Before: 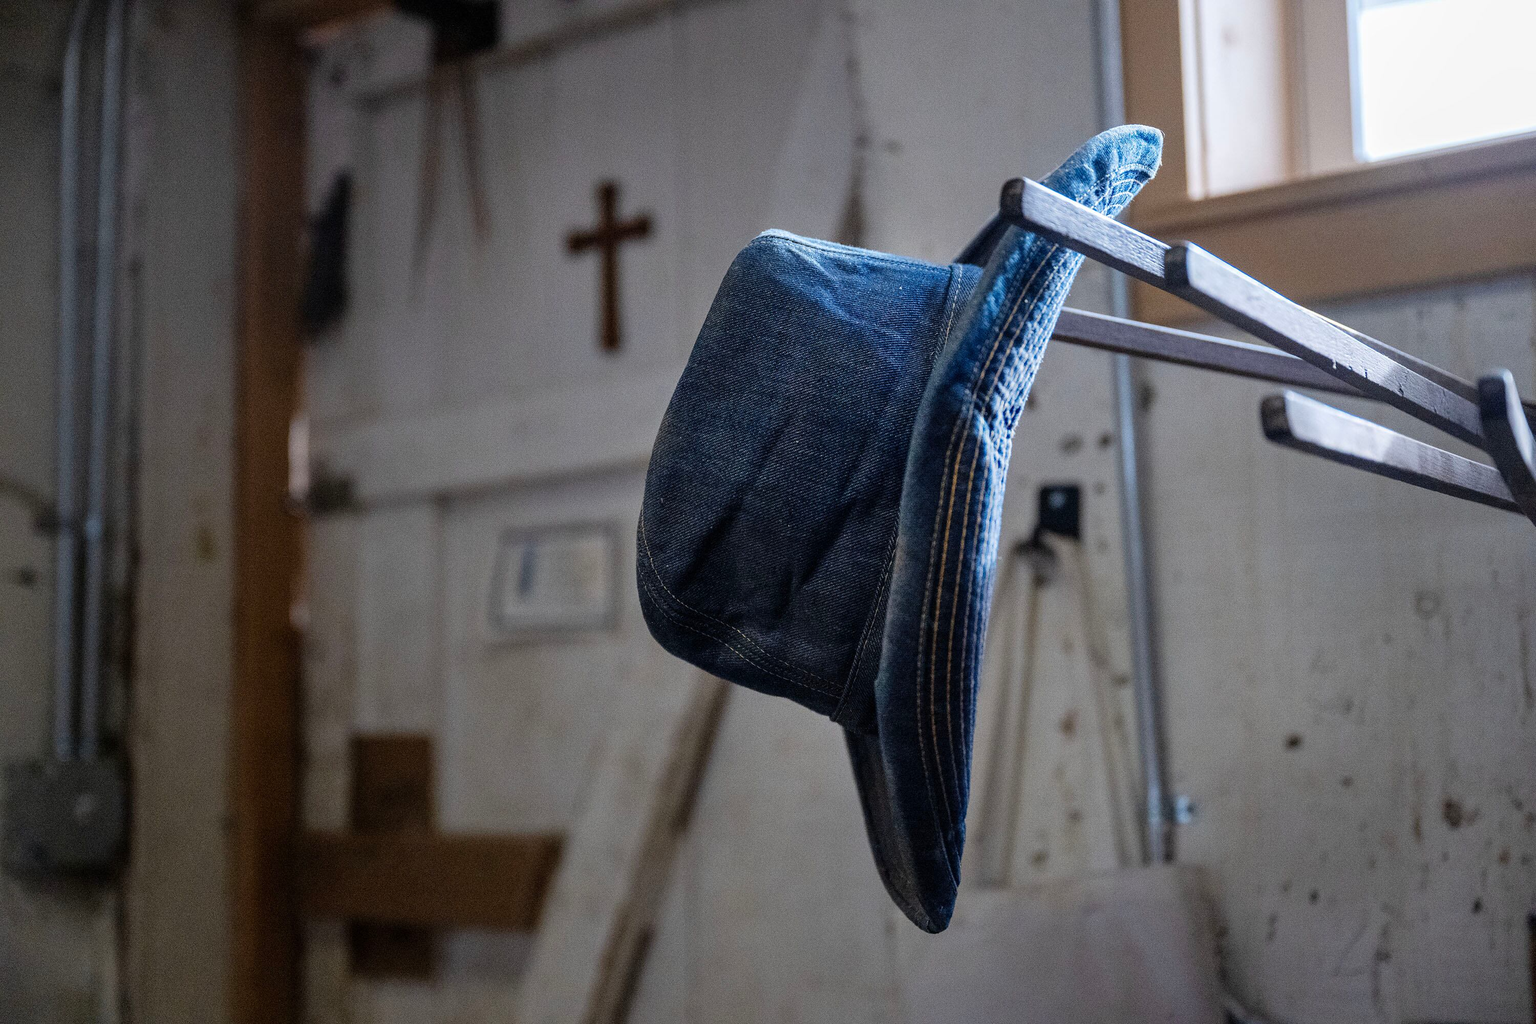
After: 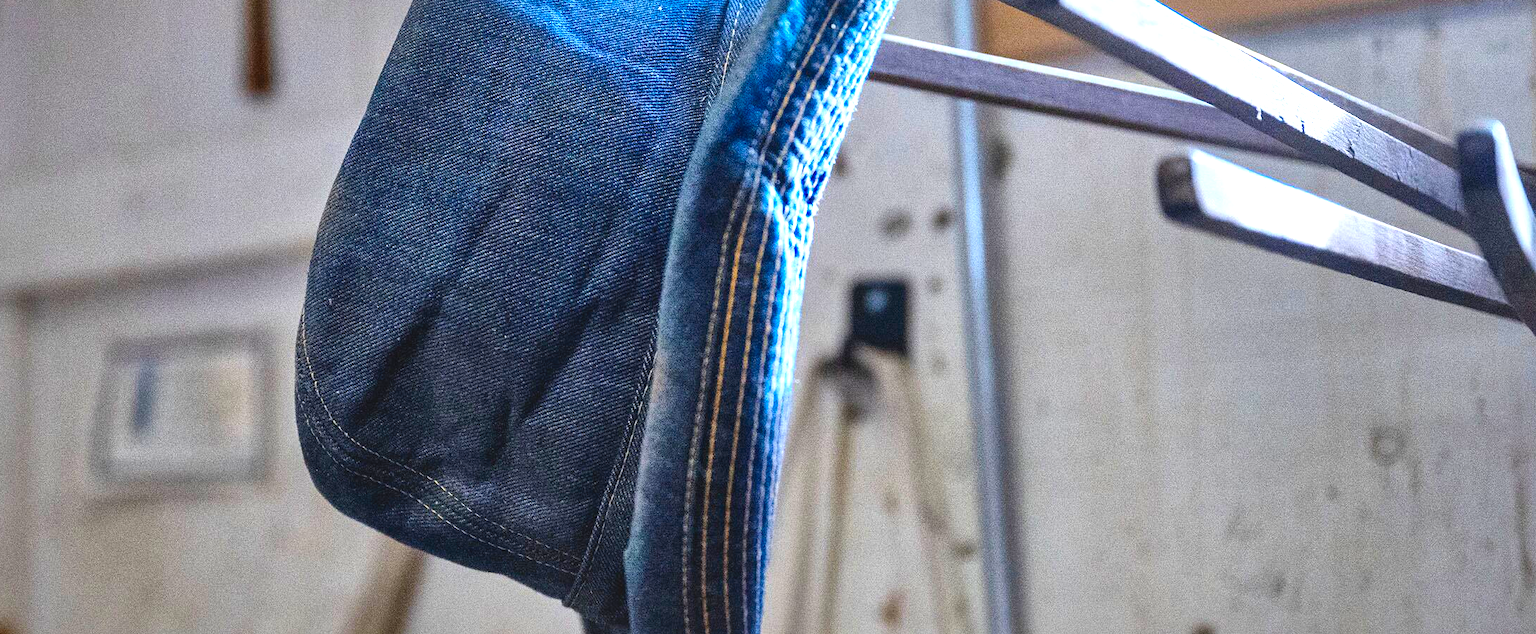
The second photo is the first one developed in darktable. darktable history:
exposure: black level correction 0, exposure 1.199 EV, compensate exposure bias true, compensate highlight preservation false
local contrast: mode bilateral grid, contrast 26, coarseness 60, detail 151%, midtone range 0.2
crop and rotate: left 27.586%, top 27.561%, bottom 27.583%
contrast brightness saturation: contrast -0.204, saturation 0.188
color balance rgb: perceptual saturation grading › global saturation 14.935%
